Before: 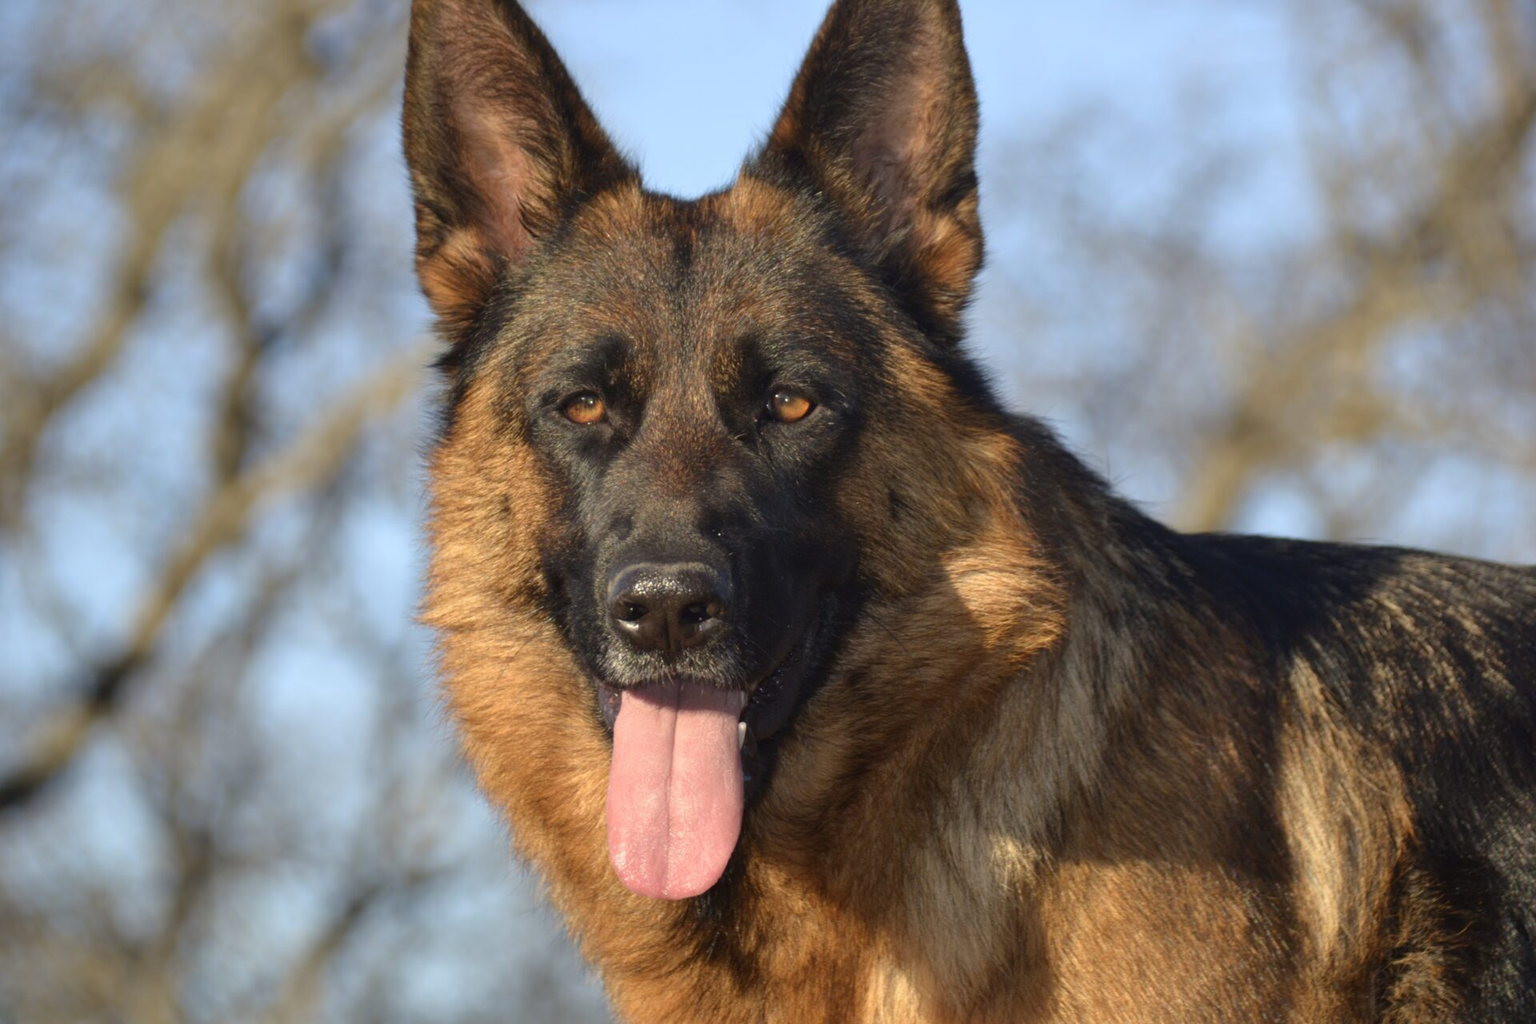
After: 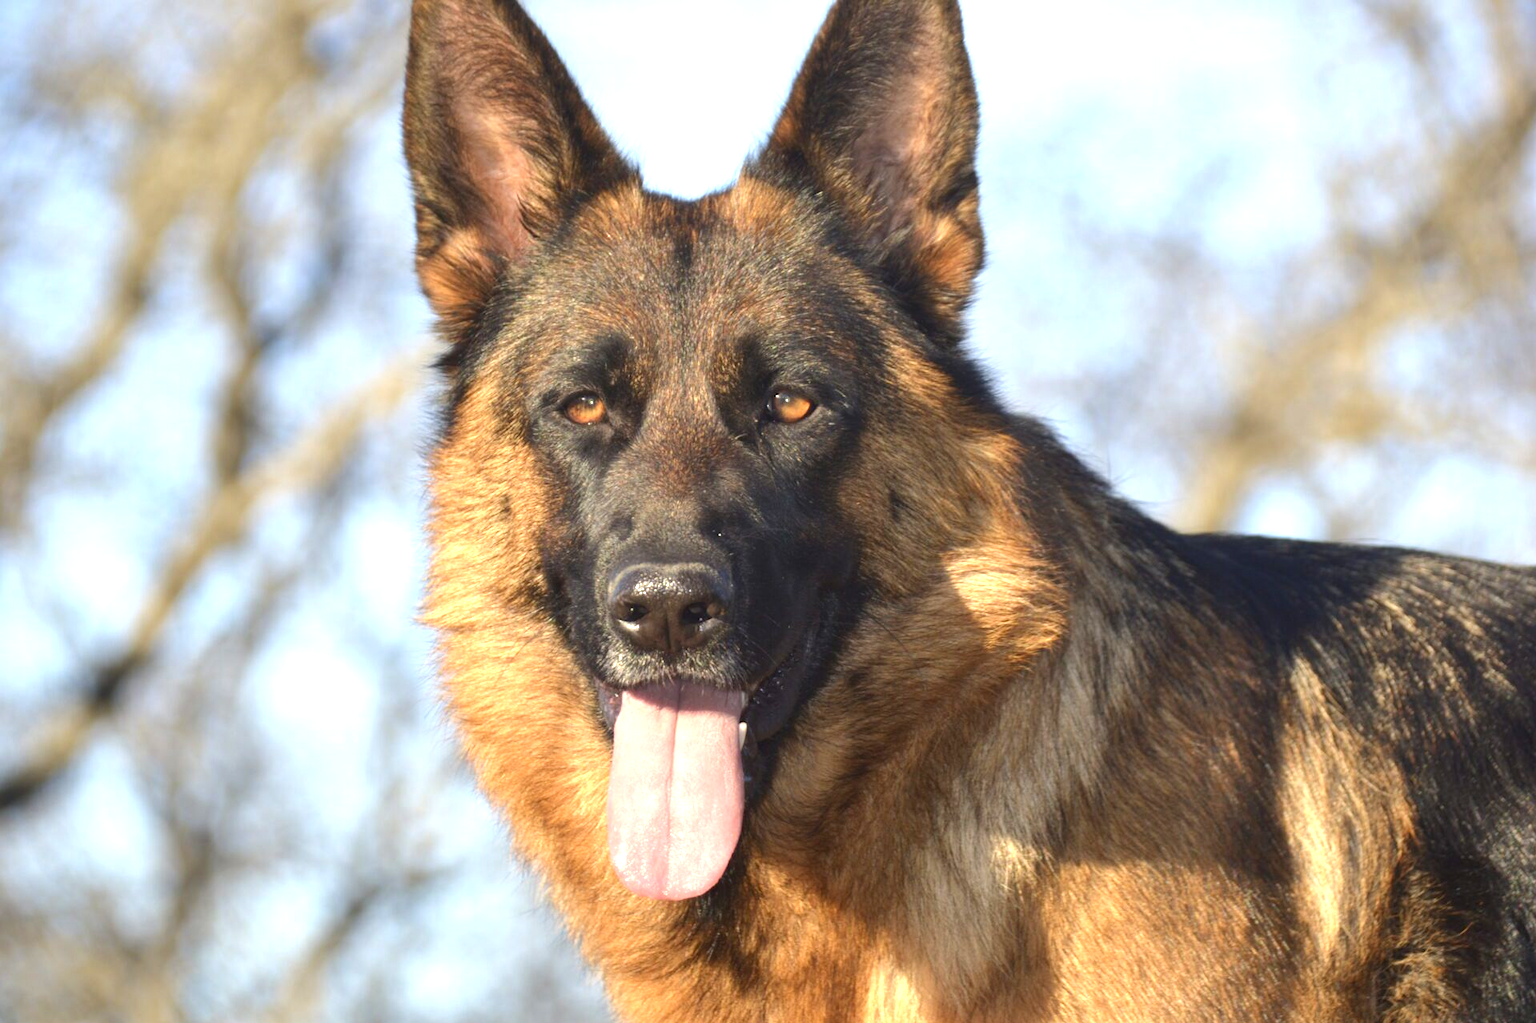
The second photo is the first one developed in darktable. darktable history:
exposure: black level correction 0, exposure 1.104 EV, compensate highlight preservation false
crop: left 0.018%
